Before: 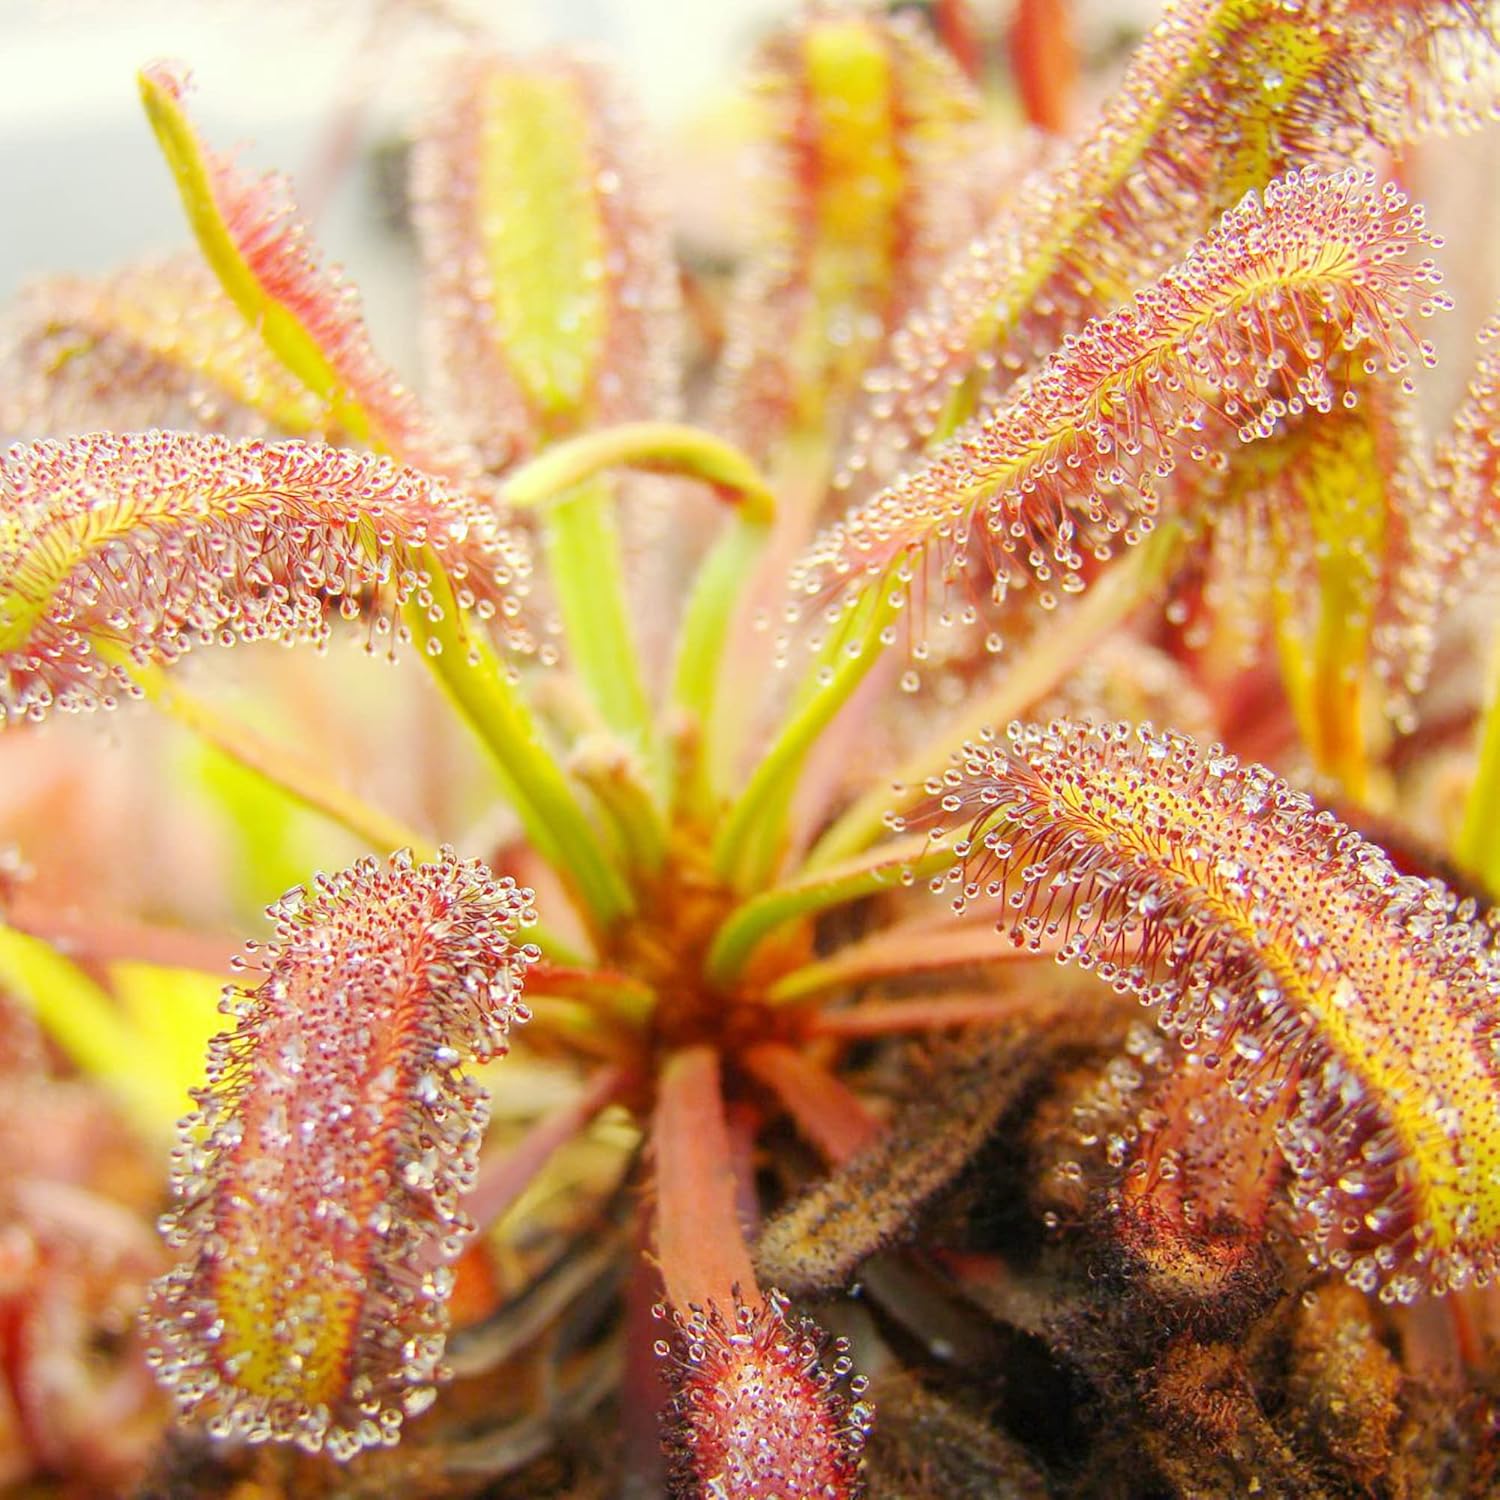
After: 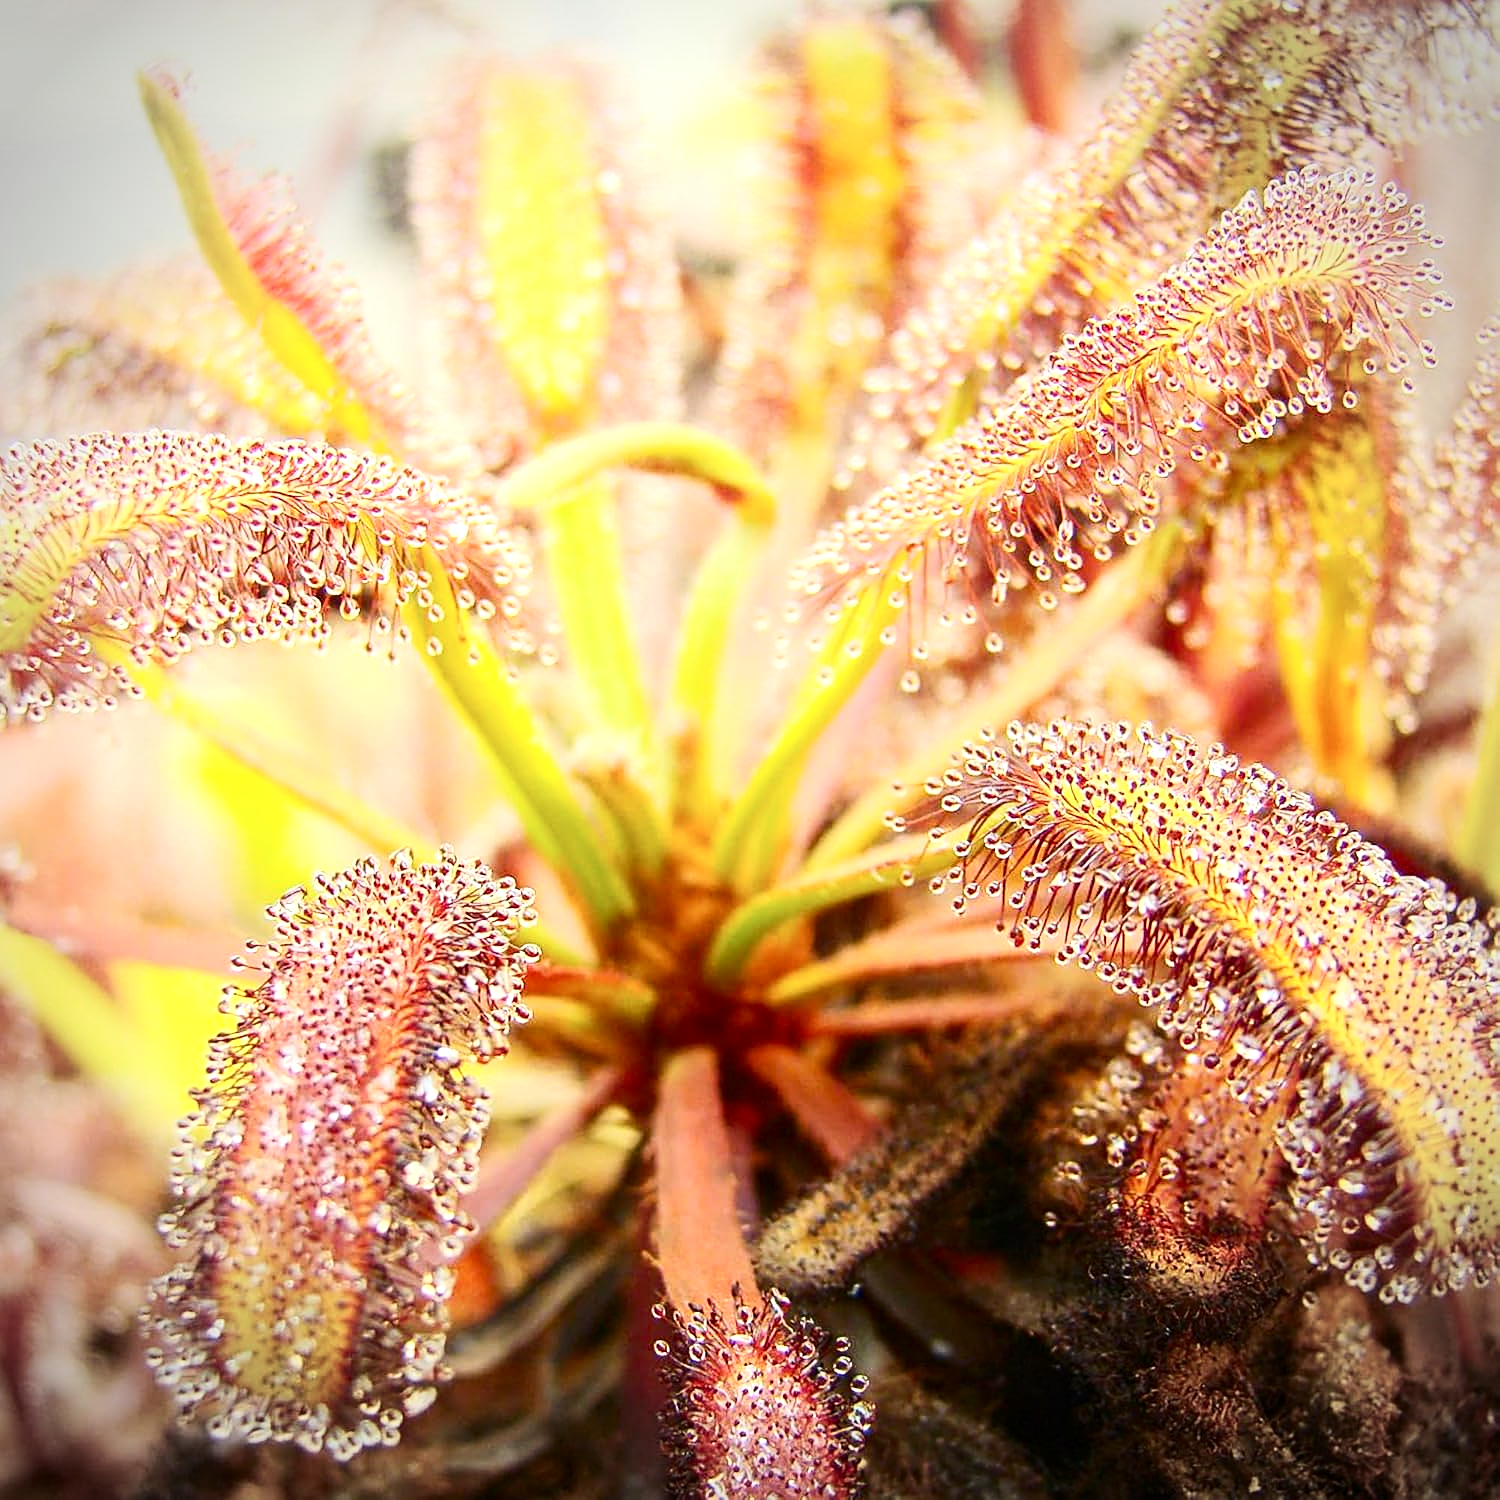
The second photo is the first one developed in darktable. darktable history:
sharpen: on, module defaults
levels: levels [0, 0.476, 0.951]
contrast brightness saturation: contrast 0.28
vignetting: on, module defaults
